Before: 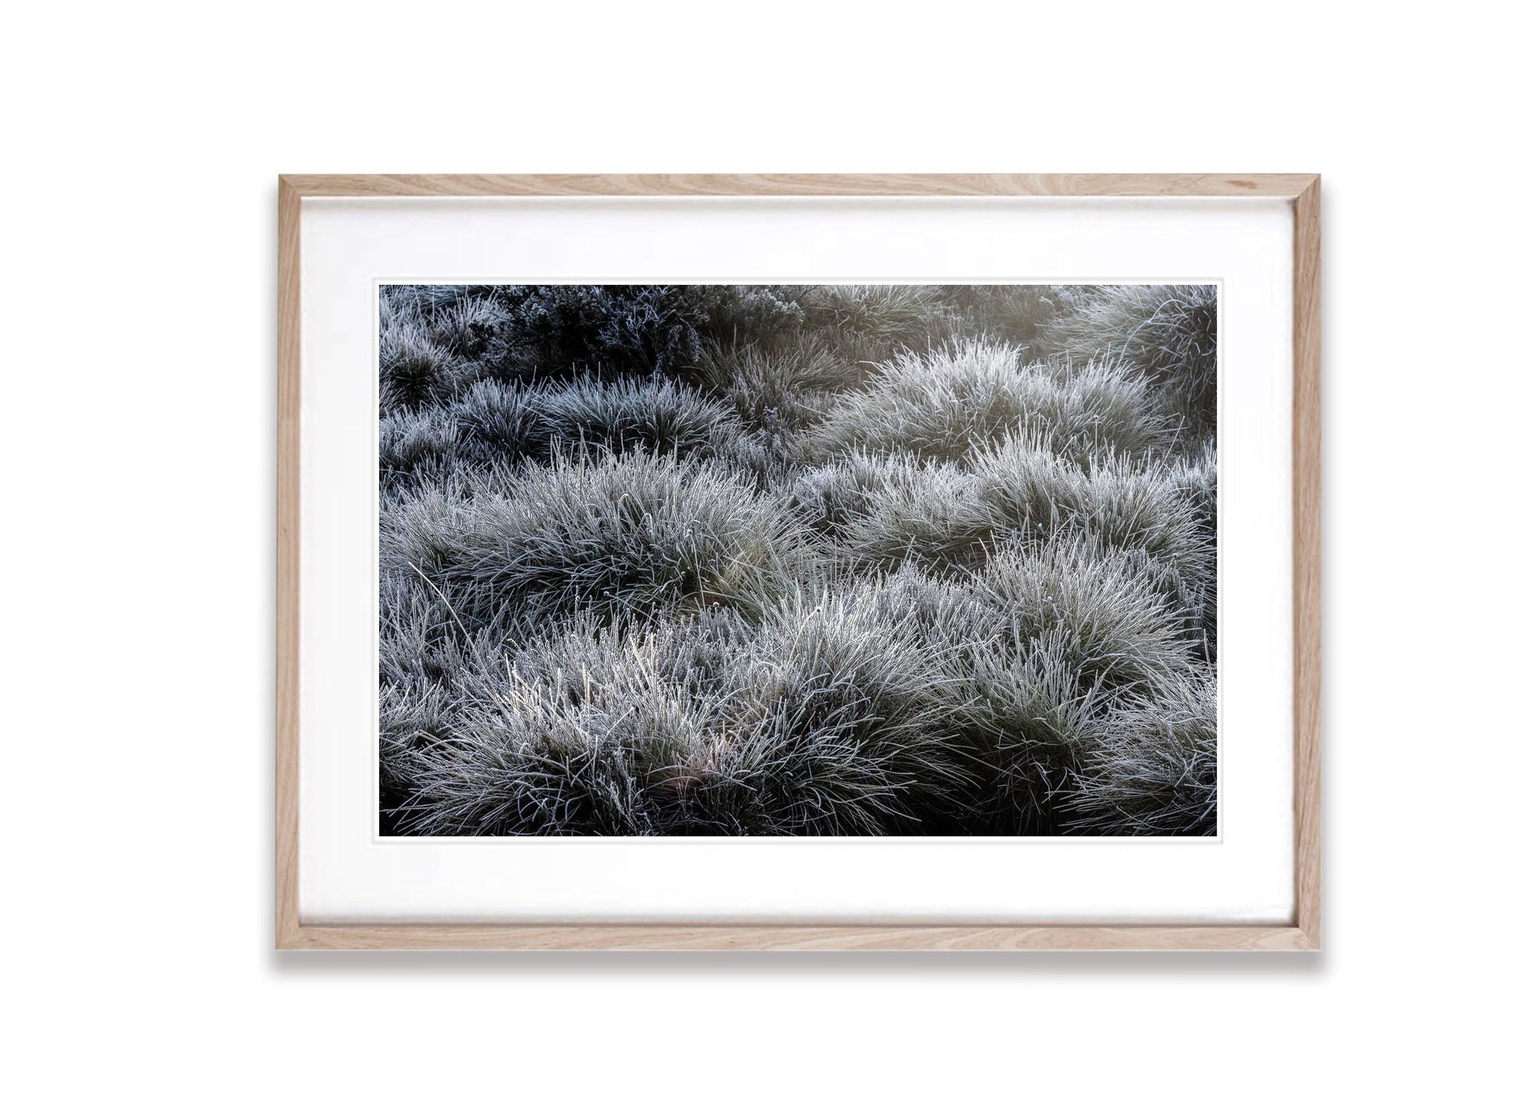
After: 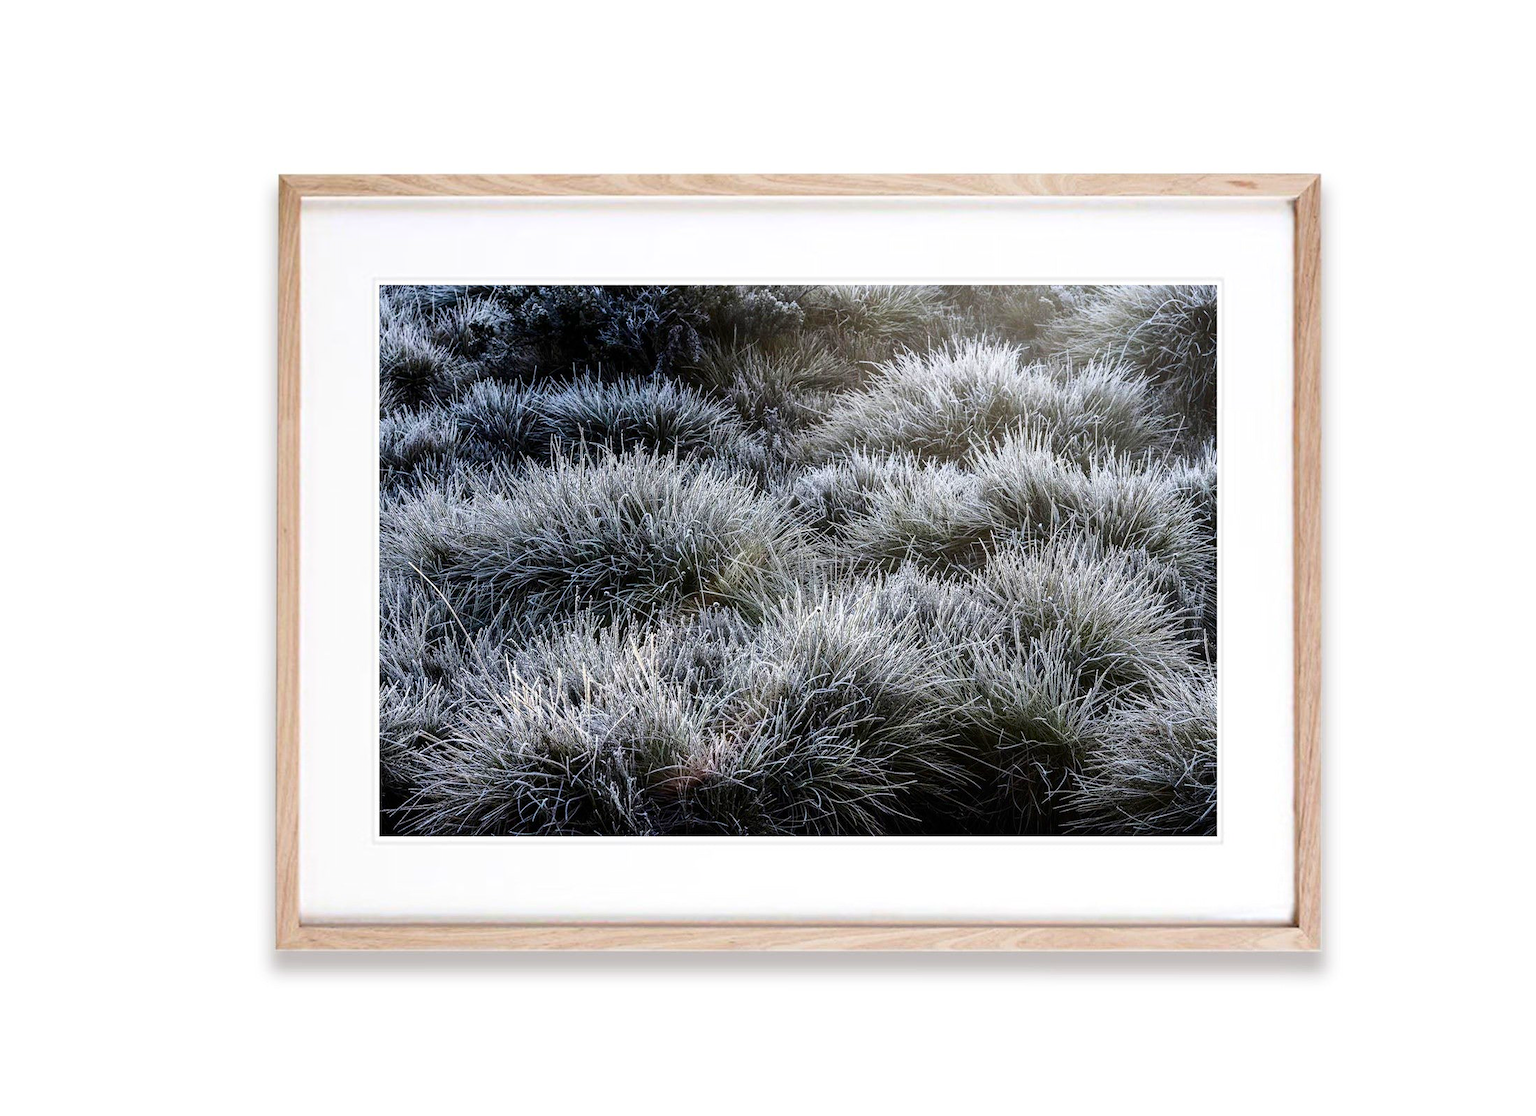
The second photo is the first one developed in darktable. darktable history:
contrast brightness saturation: contrast 0.168, saturation 0.323
